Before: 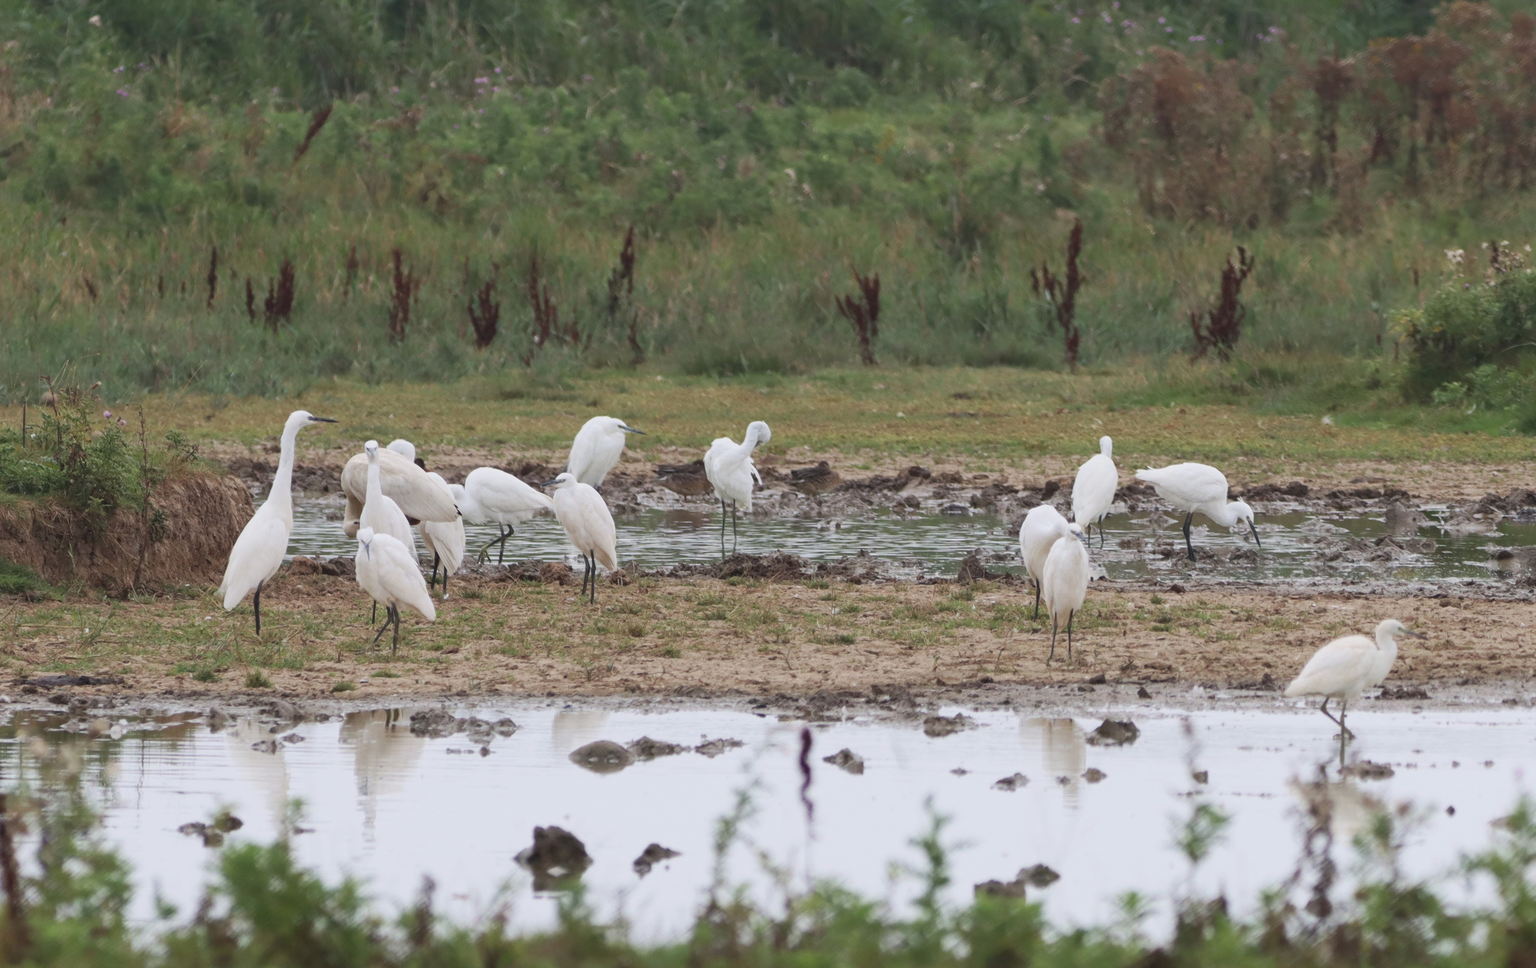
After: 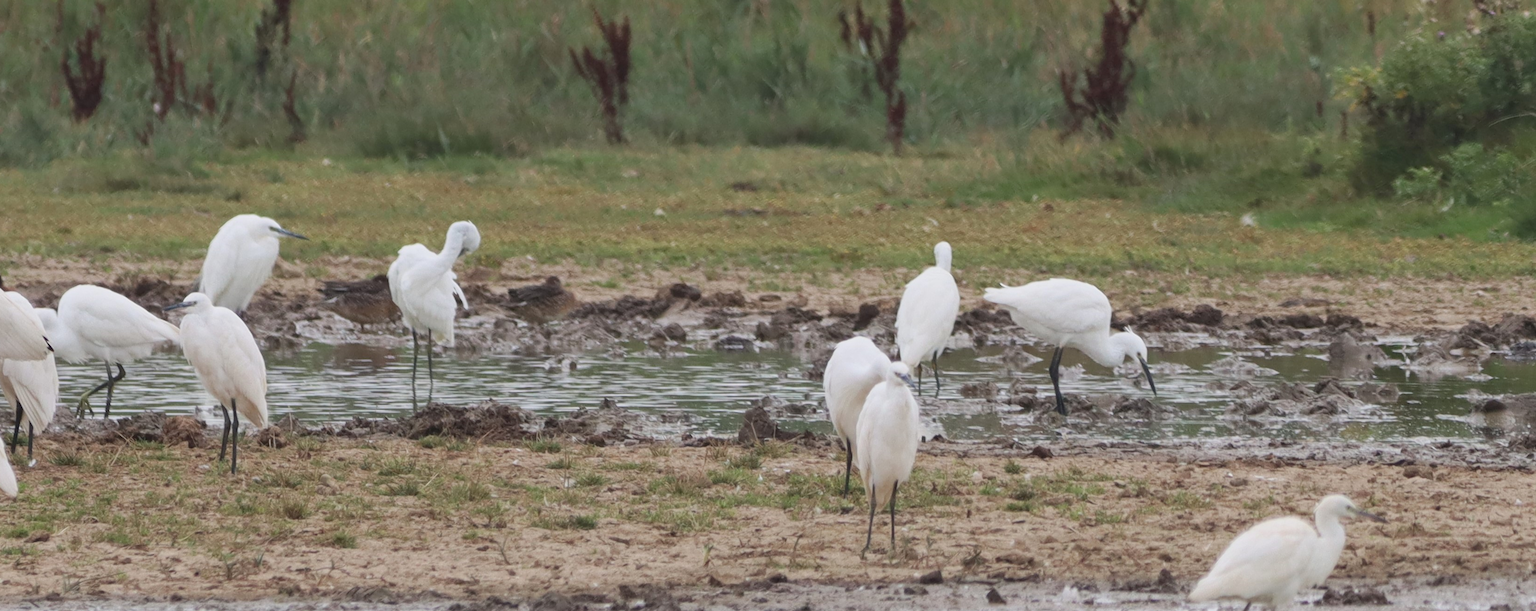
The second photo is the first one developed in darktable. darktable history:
crop and rotate: left 27.548%, top 26.995%, bottom 27.232%
